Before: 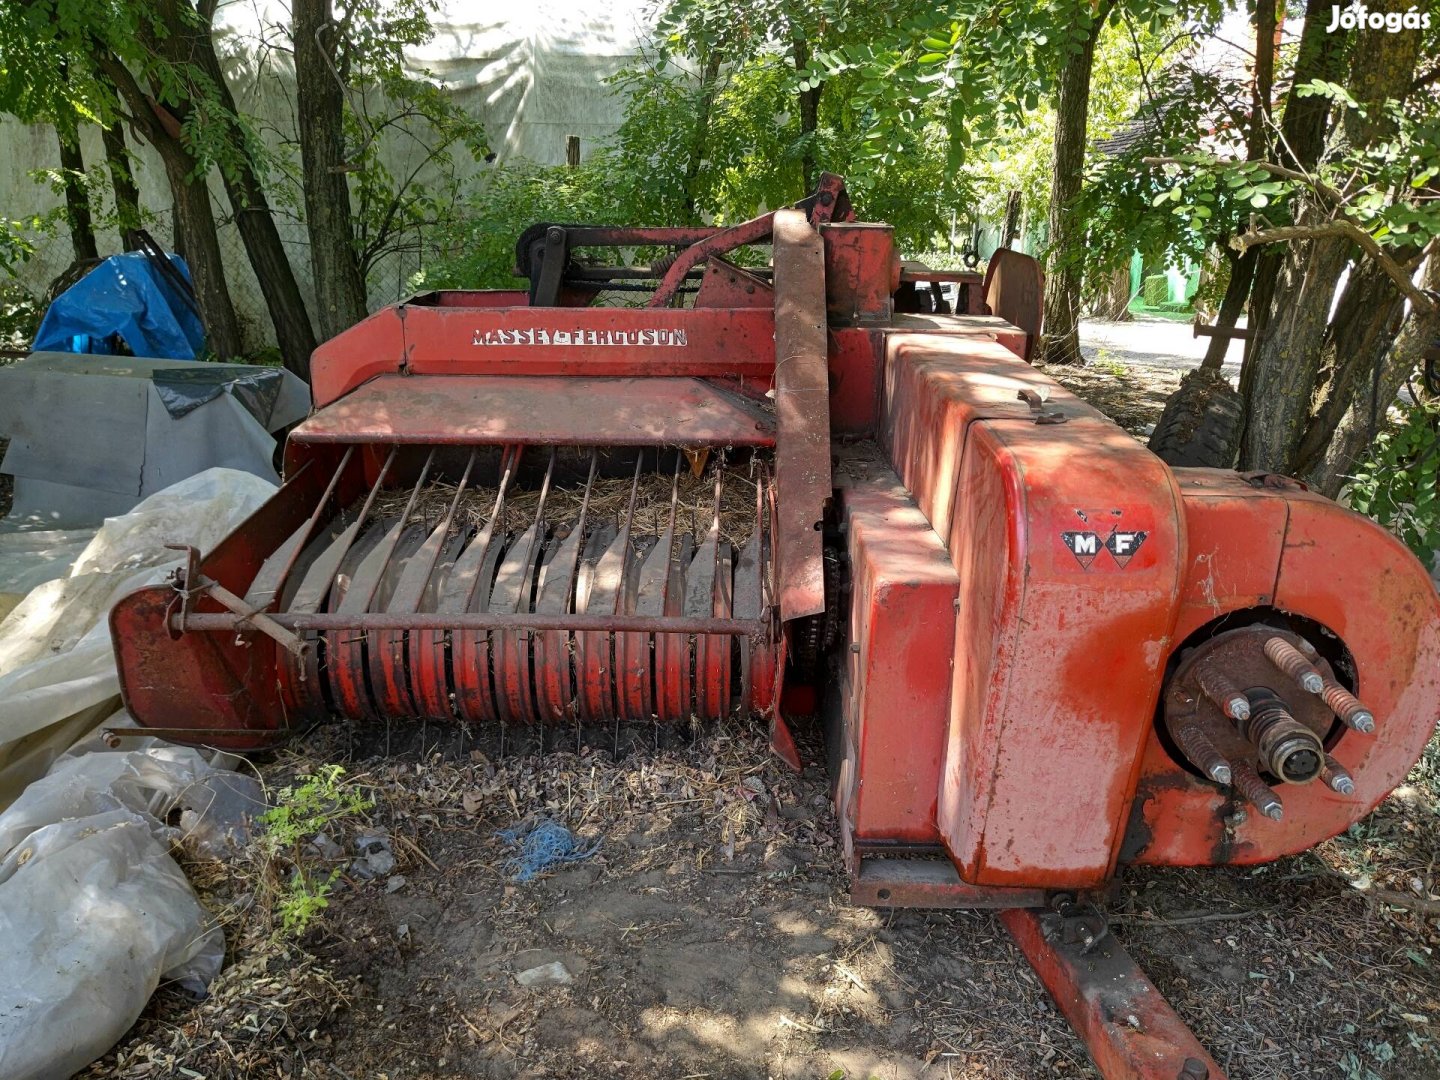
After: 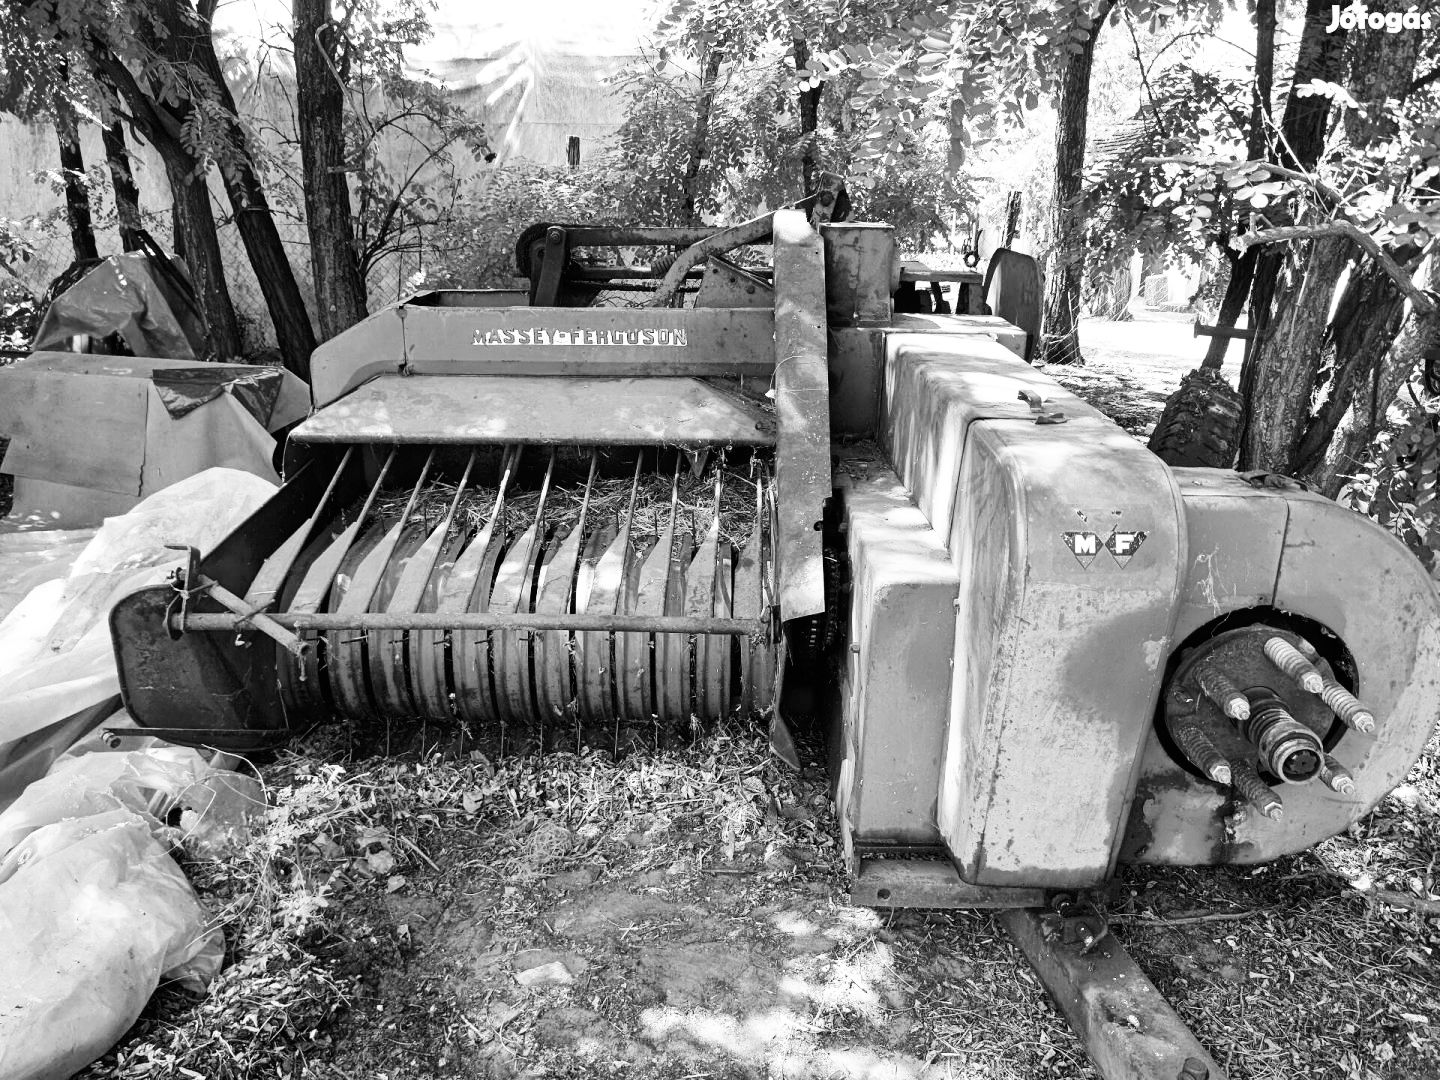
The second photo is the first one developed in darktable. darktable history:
contrast brightness saturation: saturation -1
base curve: curves: ch0 [(0, 0) (0.007, 0.004) (0.027, 0.03) (0.046, 0.07) (0.207, 0.54) (0.442, 0.872) (0.673, 0.972) (1, 1)], preserve colors none
